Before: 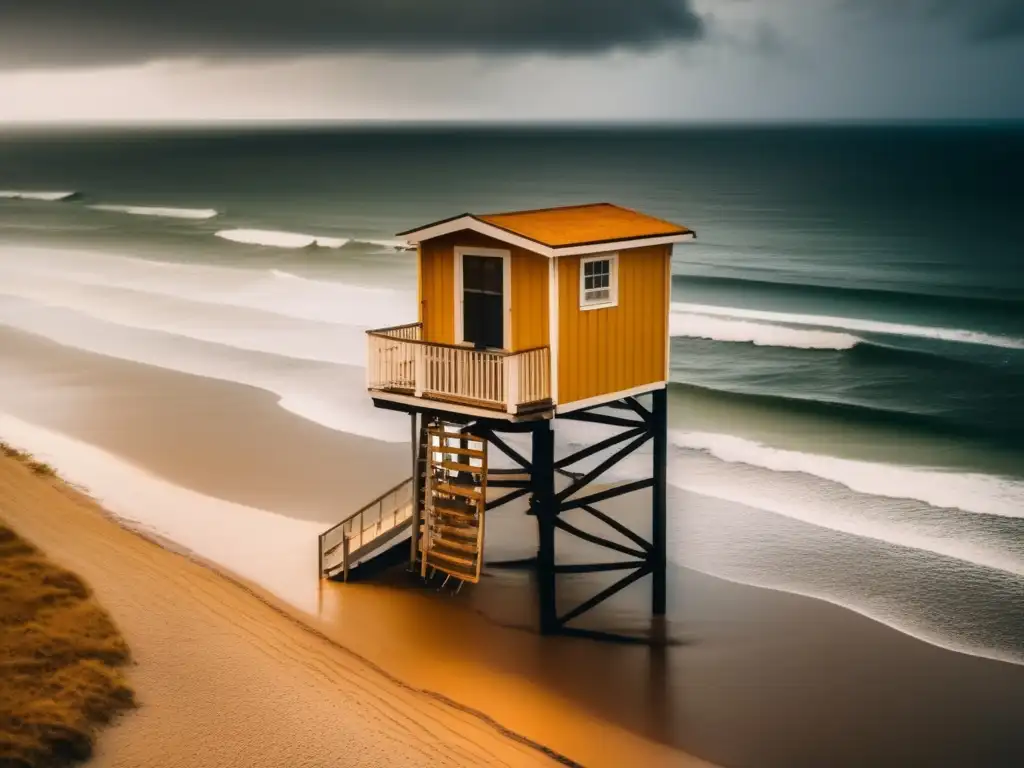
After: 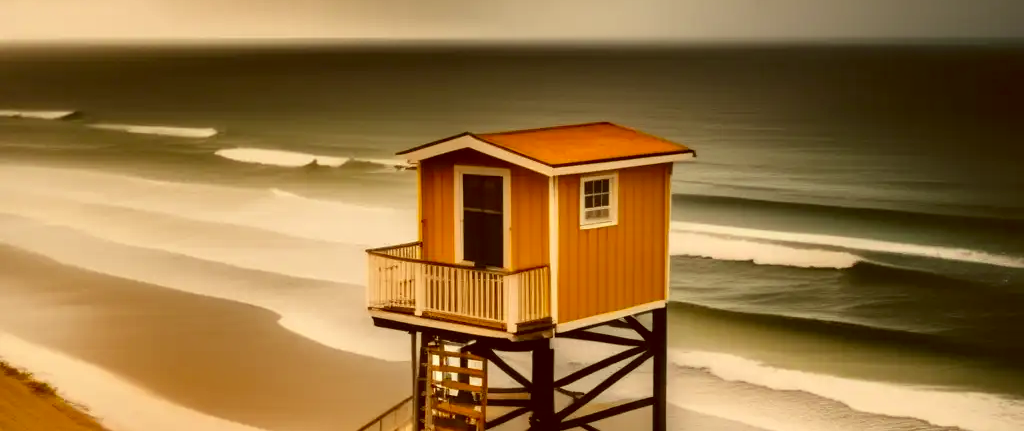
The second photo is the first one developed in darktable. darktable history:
crop and rotate: top 10.605%, bottom 33.274%
shadows and highlights: radius 108.52, shadows 23.73, highlights -59.32, low approximation 0.01, soften with gaussian
color correction: highlights a* 1.12, highlights b* 24.26, shadows a* 15.58, shadows b* 24.26
